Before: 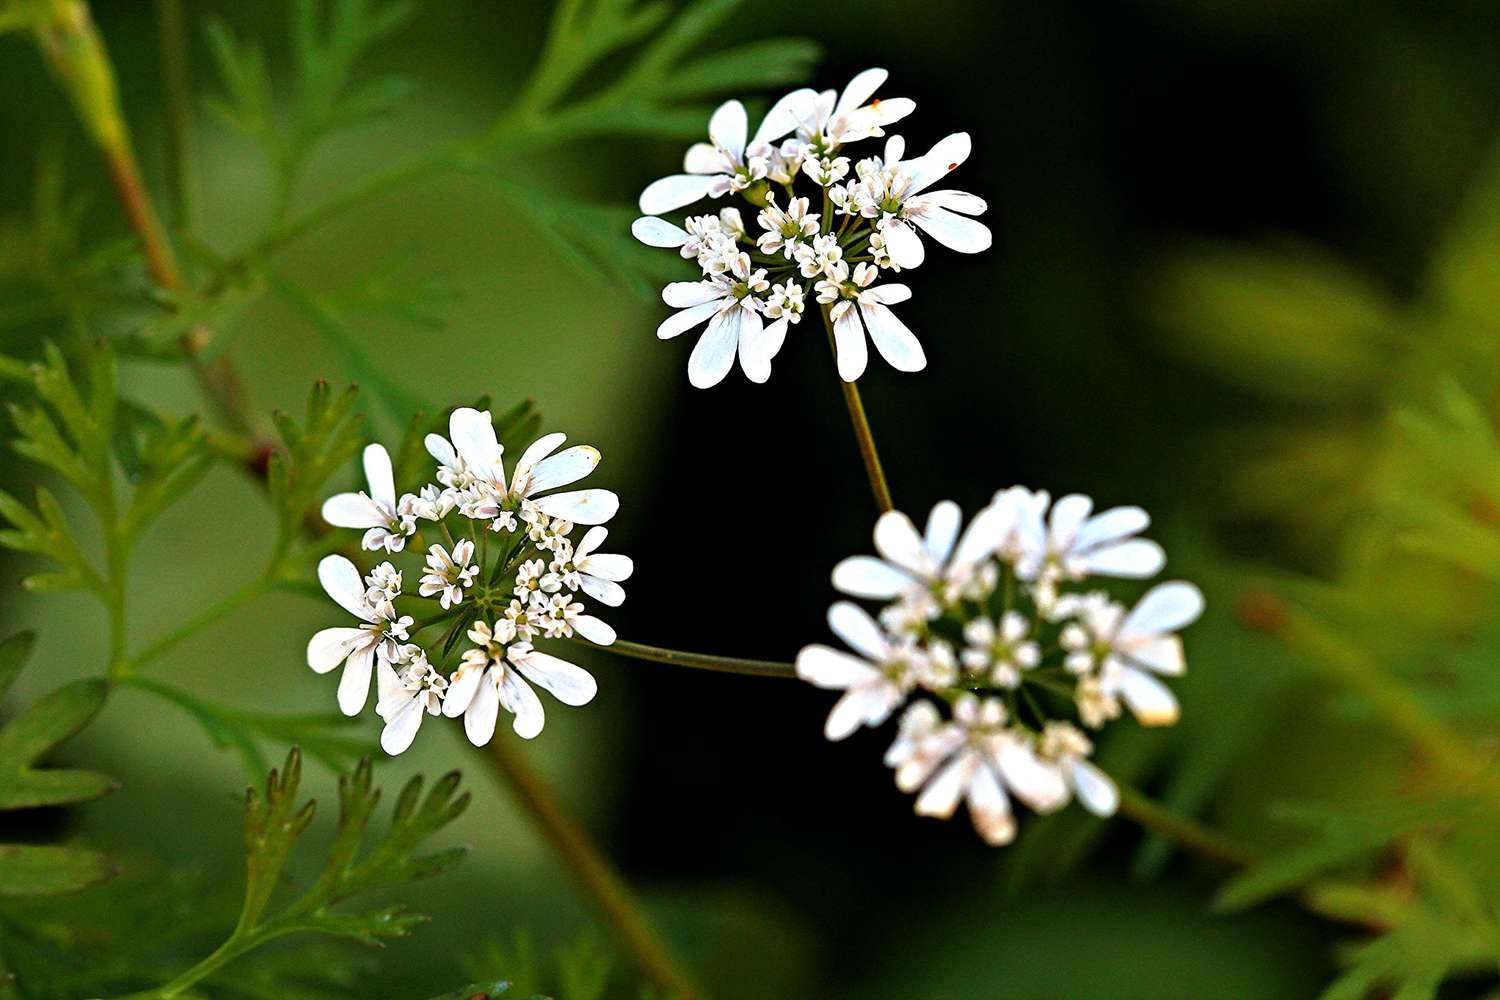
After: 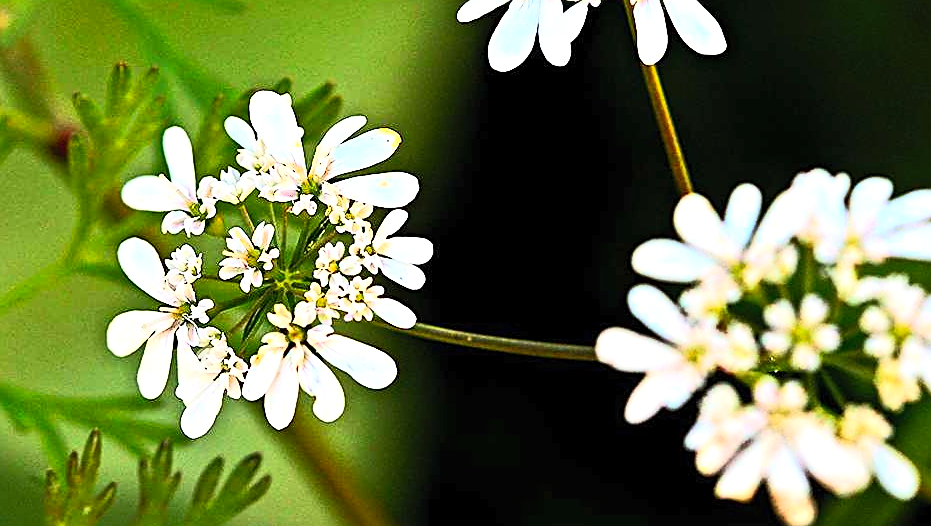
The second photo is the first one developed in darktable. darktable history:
contrast brightness saturation: contrast 0.235, brightness 0.253, saturation 0.39
sharpen: on, module defaults
tone equalizer: -8 EV 0.013 EV, -7 EV -0.004 EV, -6 EV 0.023 EV, -5 EV 0.04 EV, -4 EV 0.277 EV, -3 EV 0.677 EV, -2 EV 0.568 EV, -1 EV 0.195 EV, +0 EV 0.049 EV, edges refinement/feathering 500, mask exposure compensation -1.57 EV, preserve details no
crop: left 13.373%, top 31.702%, right 24.526%, bottom 15.692%
